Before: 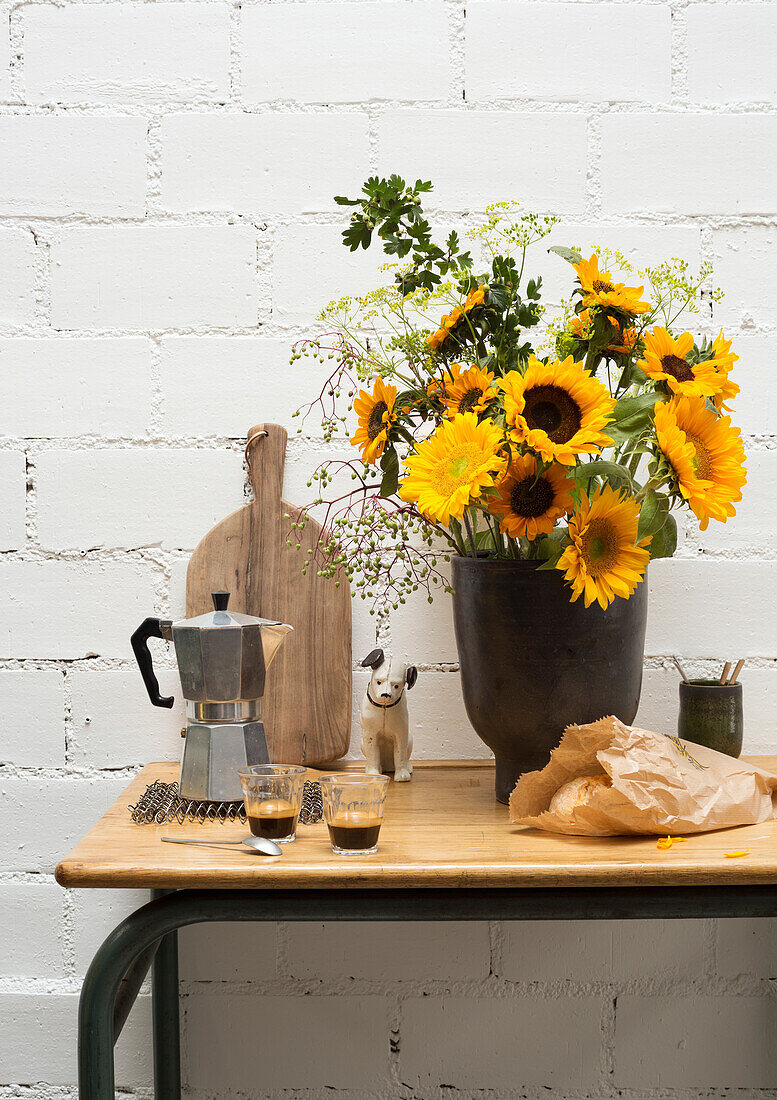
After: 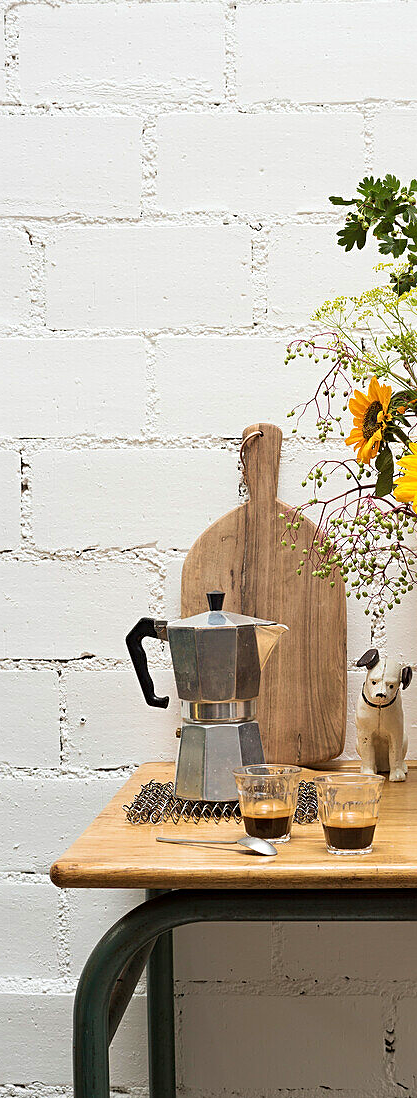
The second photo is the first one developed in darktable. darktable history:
velvia: on, module defaults
crop: left 0.745%, right 45.522%, bottom 0.091%
sharpen: radius 2.526, amount 0.322
